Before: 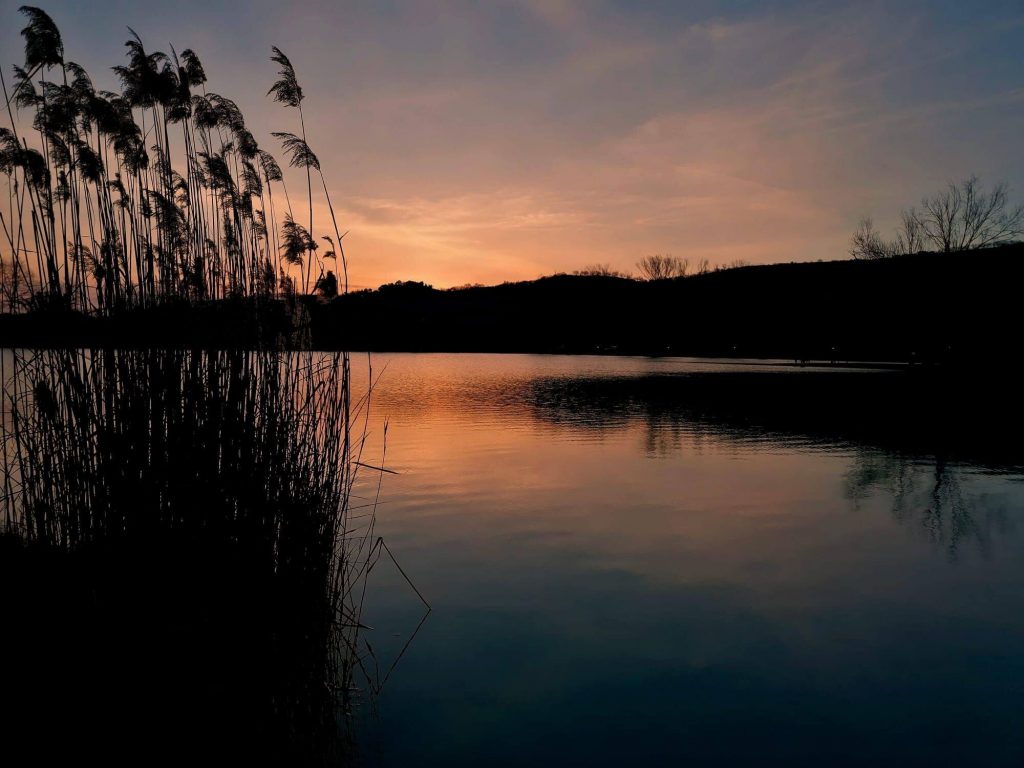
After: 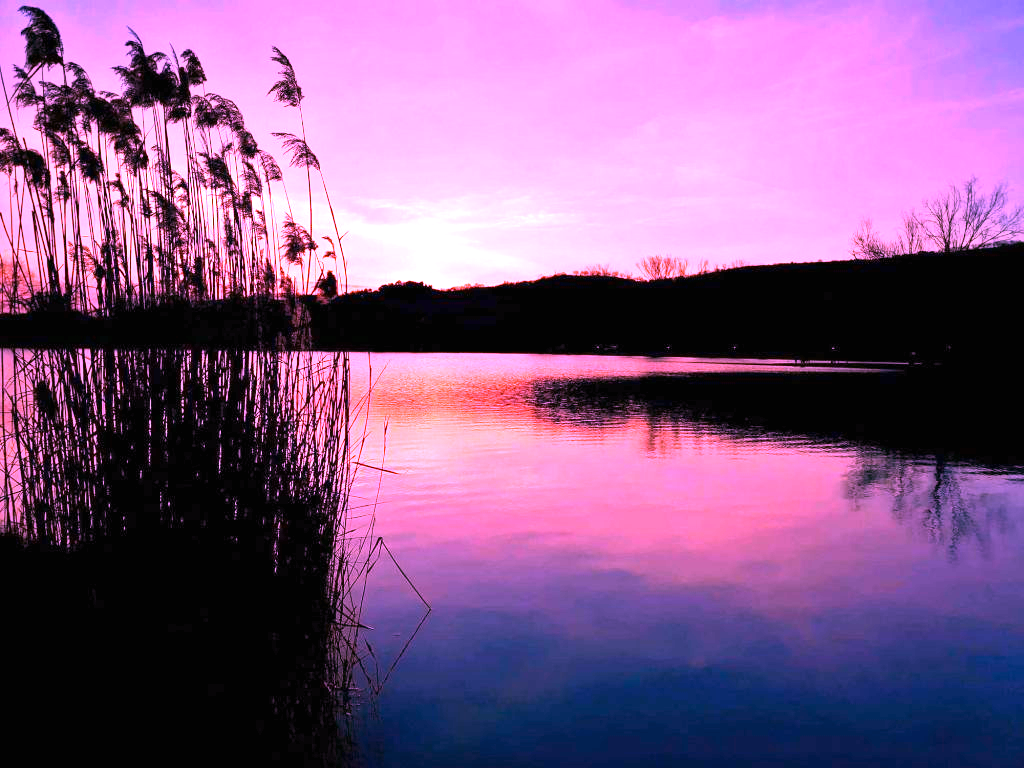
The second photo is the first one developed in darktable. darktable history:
white balance: red 1.803, blue 1.886
exposure: black level correction 0, exposure 1.35 EV, compensate exposure bias true, compensate highlight preservation false
